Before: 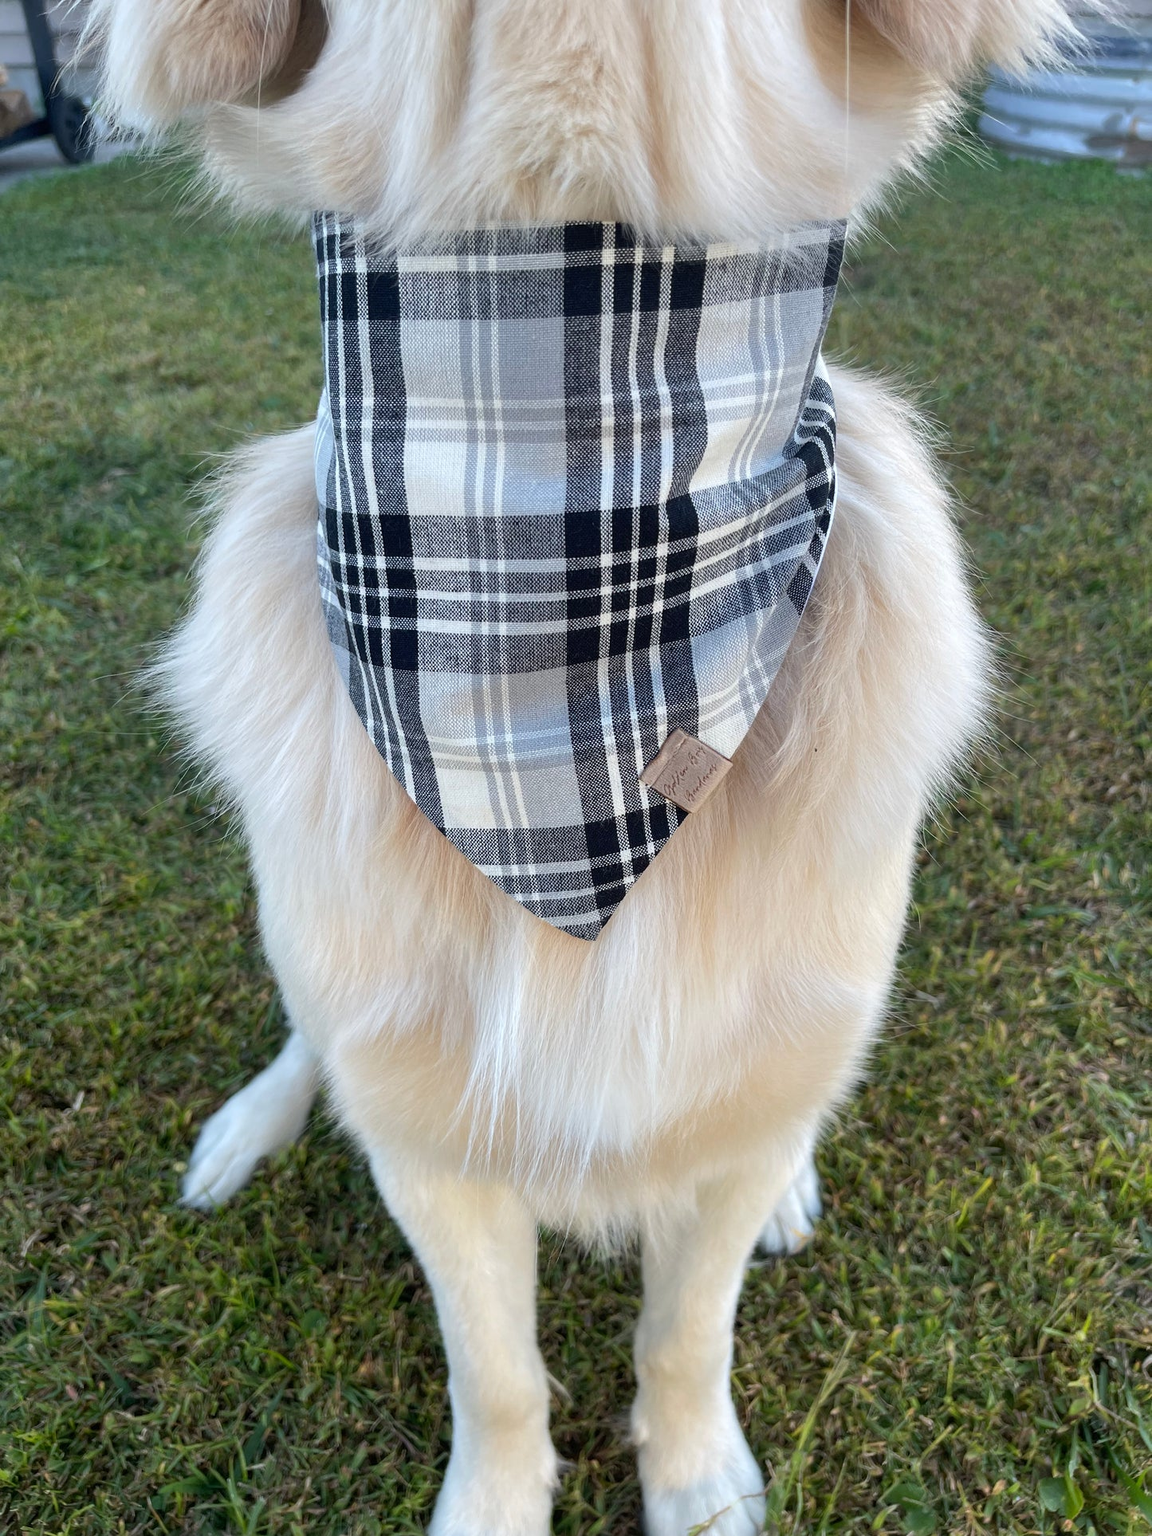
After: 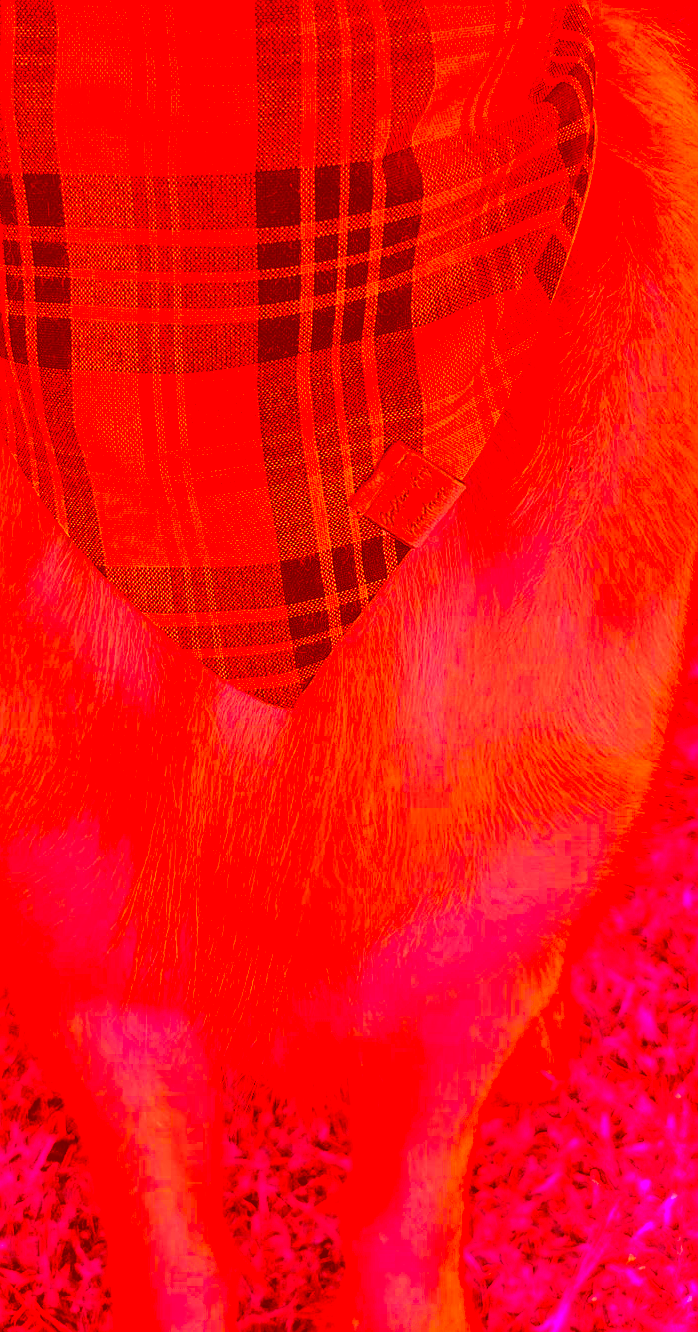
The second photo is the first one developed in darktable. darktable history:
crop: left 31.359%, top 24.529%, right 20.283%, bottom 6.323%
tone equalizer: -7 EV 0.146 EV, -6 EV 0.608 EV, -5 EV 1.17 EV, -4 EV 1.31 EV, -3 EV 1.12 EV, -2 EV 0.6 EV, -1 EV 0.146 EV
color correction: highlights a* -39.35, highlights b* -39.9, shadows a* -39.81, shadows b* -39.67, saturation -2.96
contrast brightness saturation: contrast 0.081, saturation 0.023
sharpen: on, module defaults
